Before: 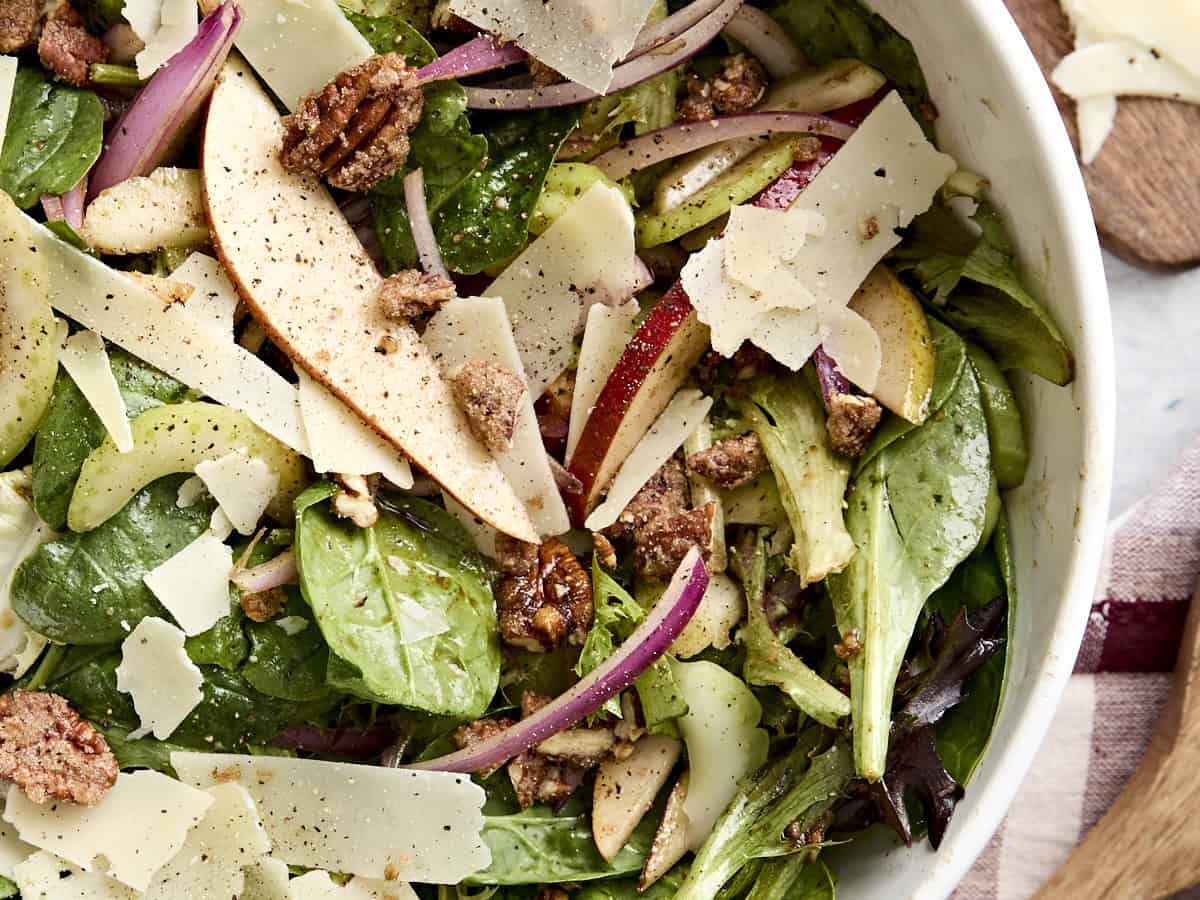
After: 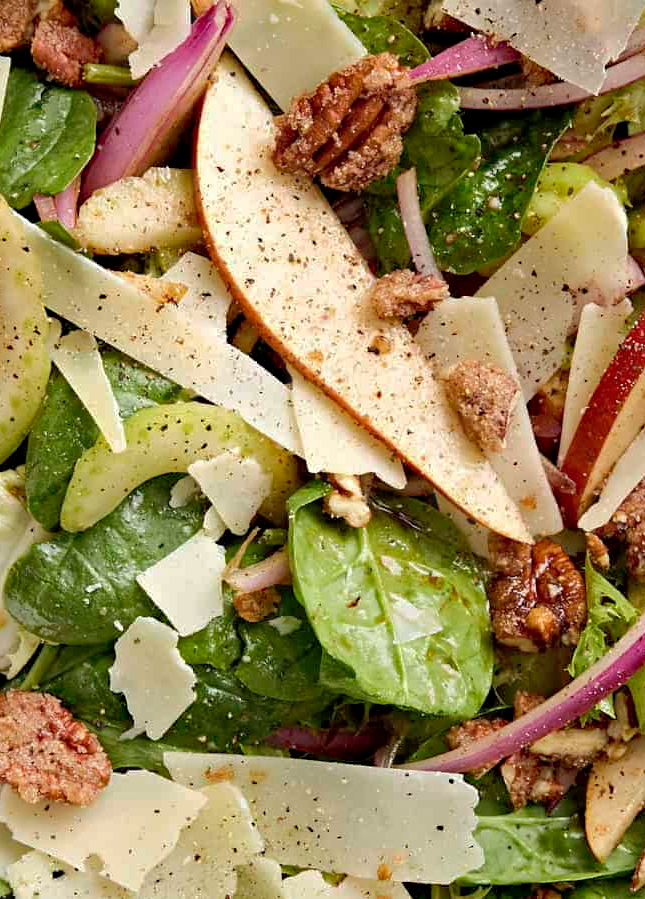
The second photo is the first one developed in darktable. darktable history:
crop: left 0.587%, right 45.588%, bottom 0.086%
shadows and highlights: on, module defaults
haze removal: adaptive false
